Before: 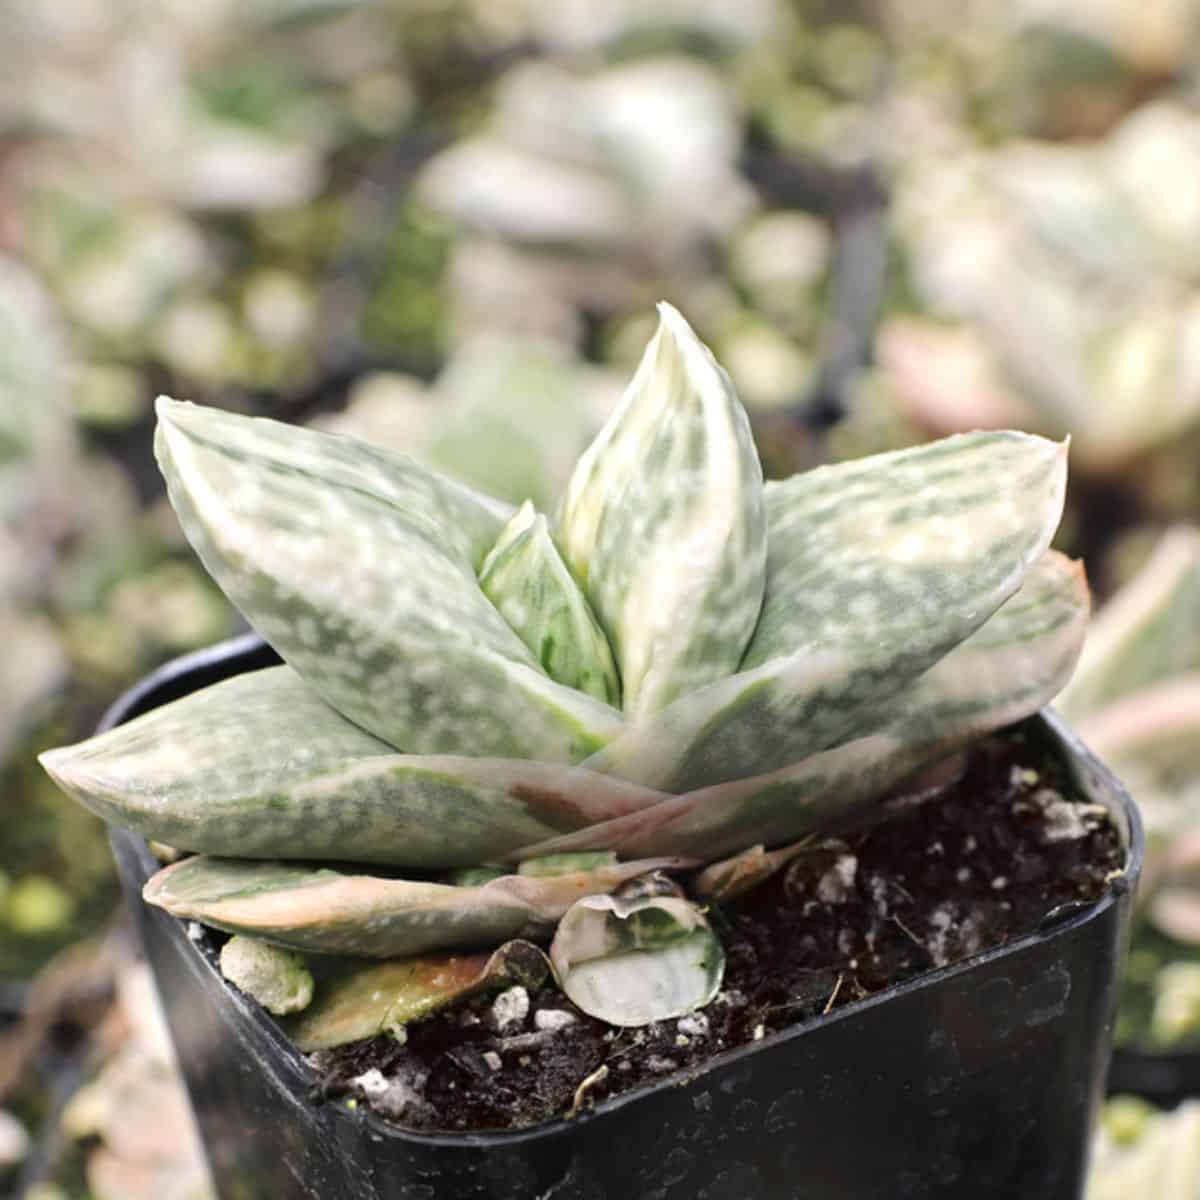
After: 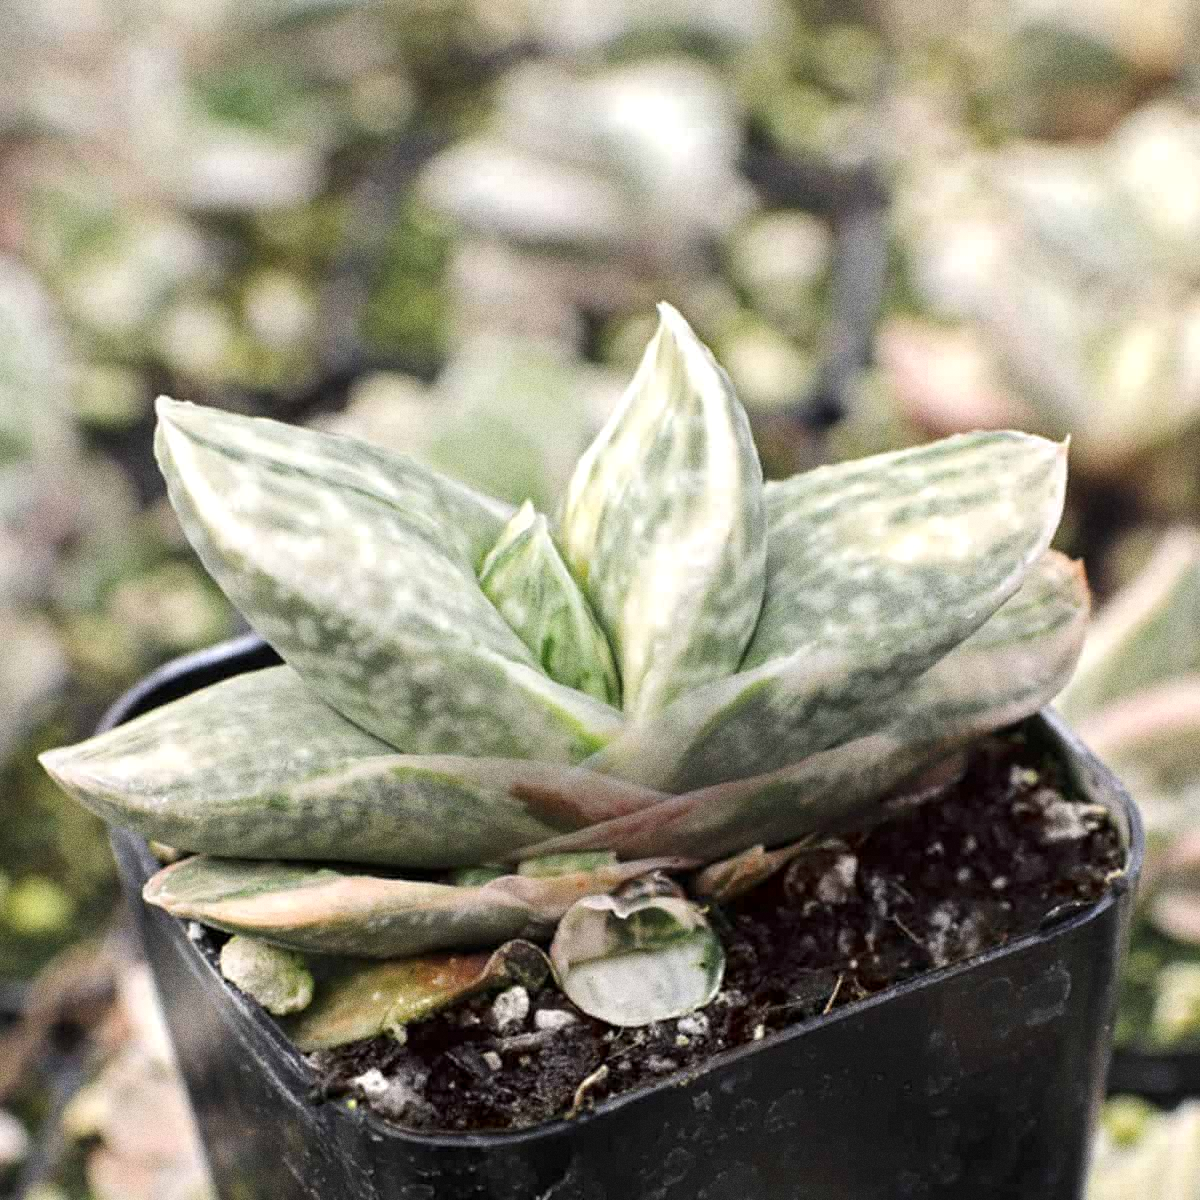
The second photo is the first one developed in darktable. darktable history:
local contrast: highlights 100%, shadows 100%, detail 120%, midtone range 0.2
grain: coarseness 0.09 ISO, strength 40%
